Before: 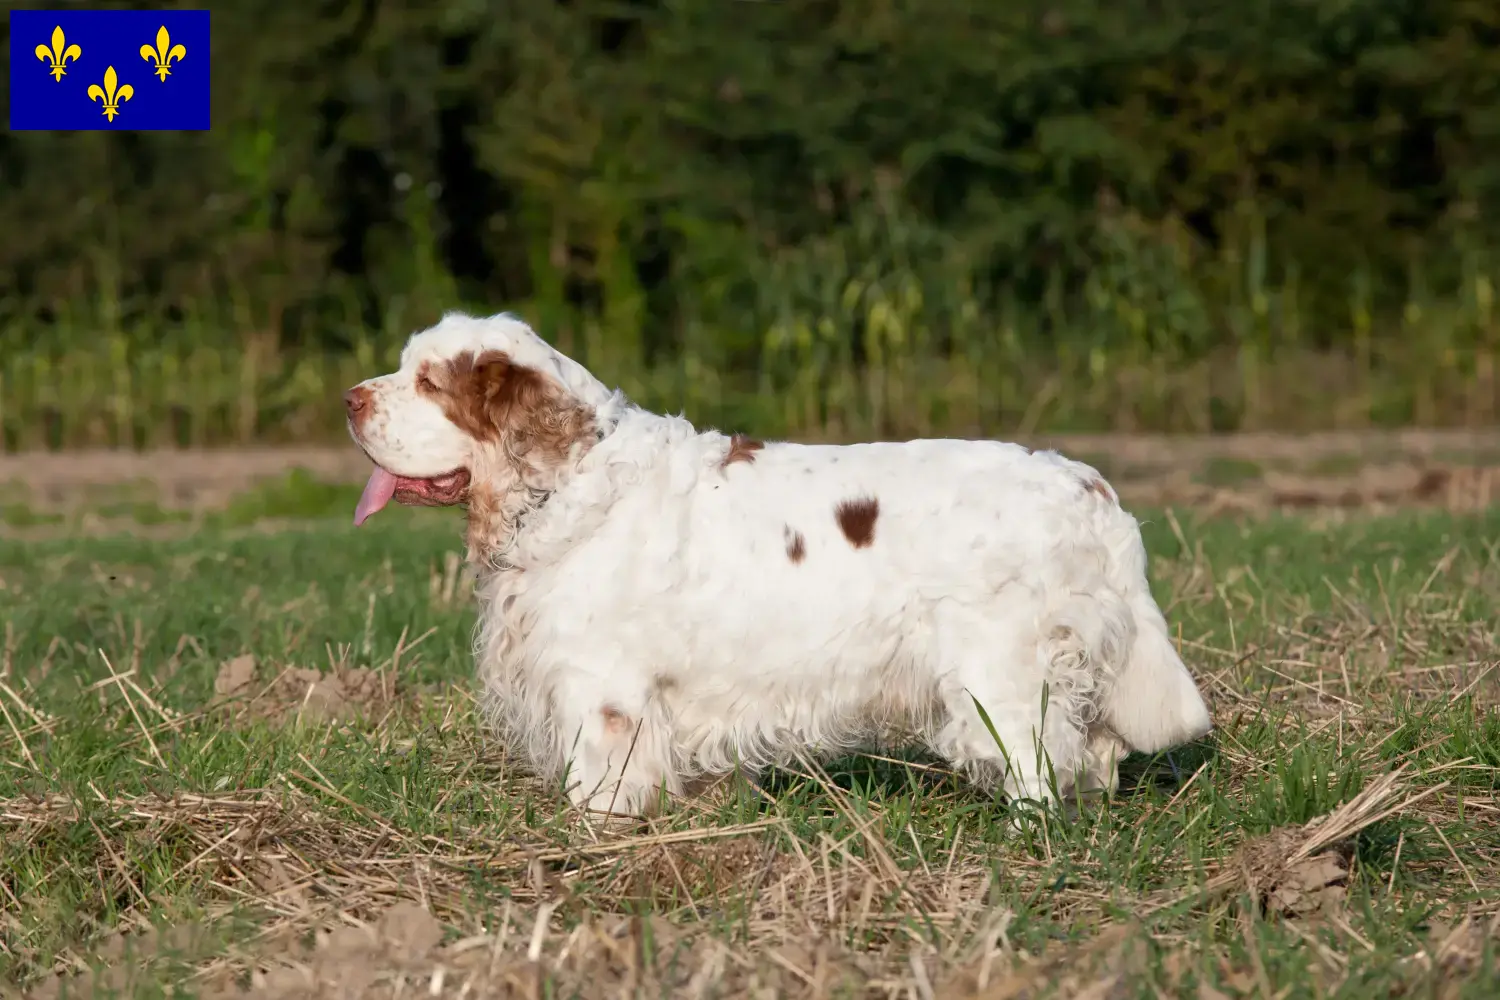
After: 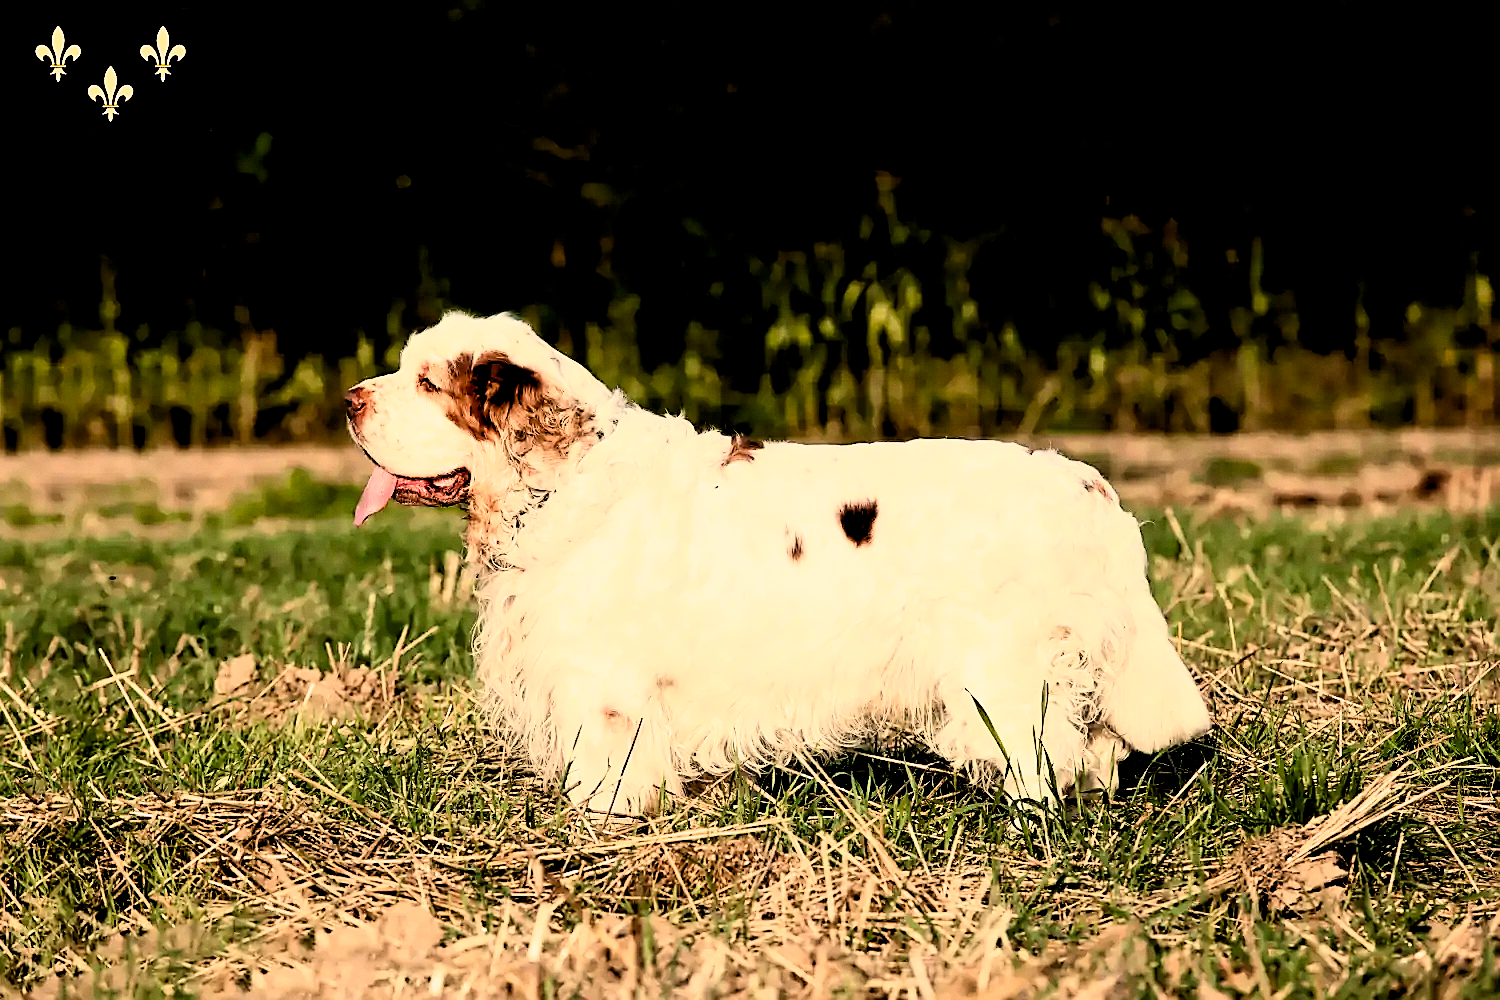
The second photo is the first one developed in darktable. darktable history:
sharpen: radius 1.4, amount 1.25, threshold 0.7
exposure: black level correction 0.009, exposure -0.637 EV, compensate highlight preservation false
rgb levels: levels [[0.027, 0.429, 0.996], [0, 0.5, 1], [0, 0.5, 1]]
white balance: red 1.123, blue 0.83
filmic rgb: black relative exposure -3.64 EV, white relative exposure 2.44 EV, hardness 3.29
contrast brightness saturation: contrast 0.4, brightness 0.1, saturation 0.21
grain: coarseness 0.09 ISO, strength 10%
